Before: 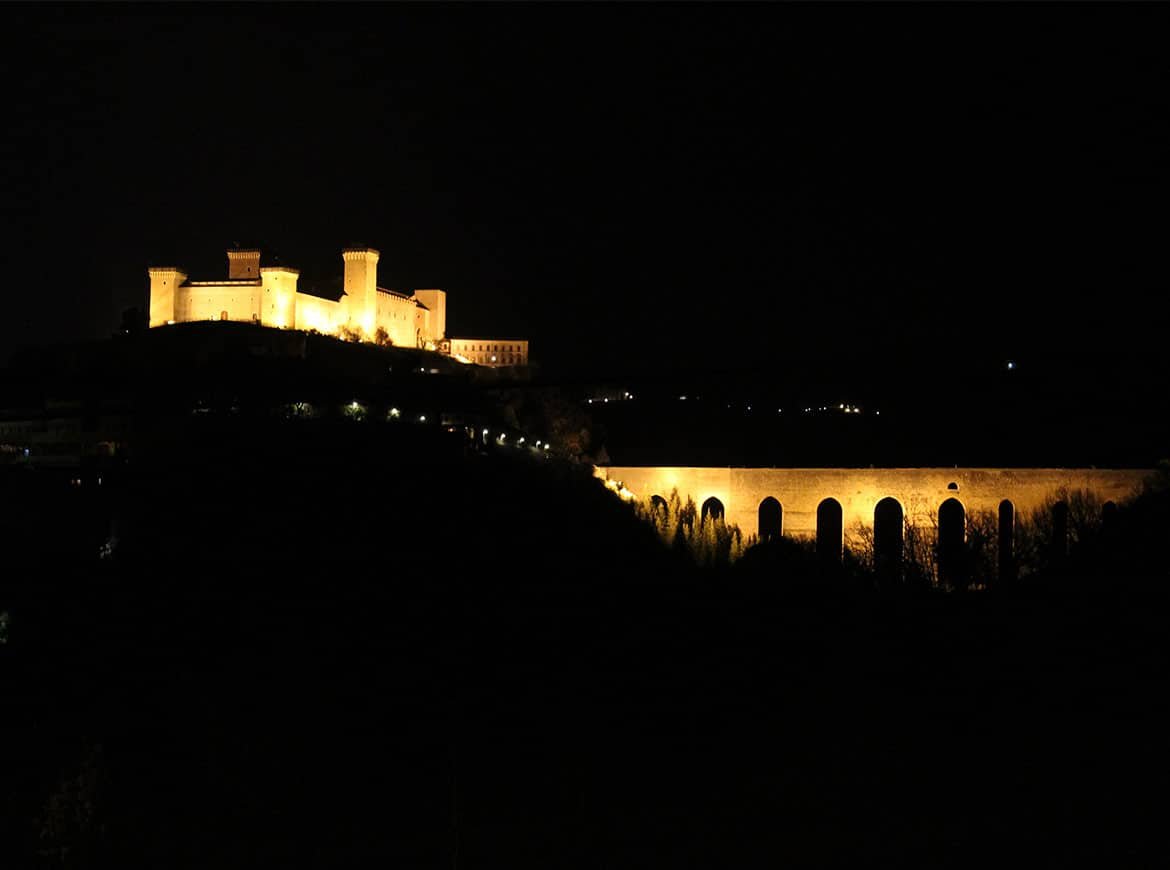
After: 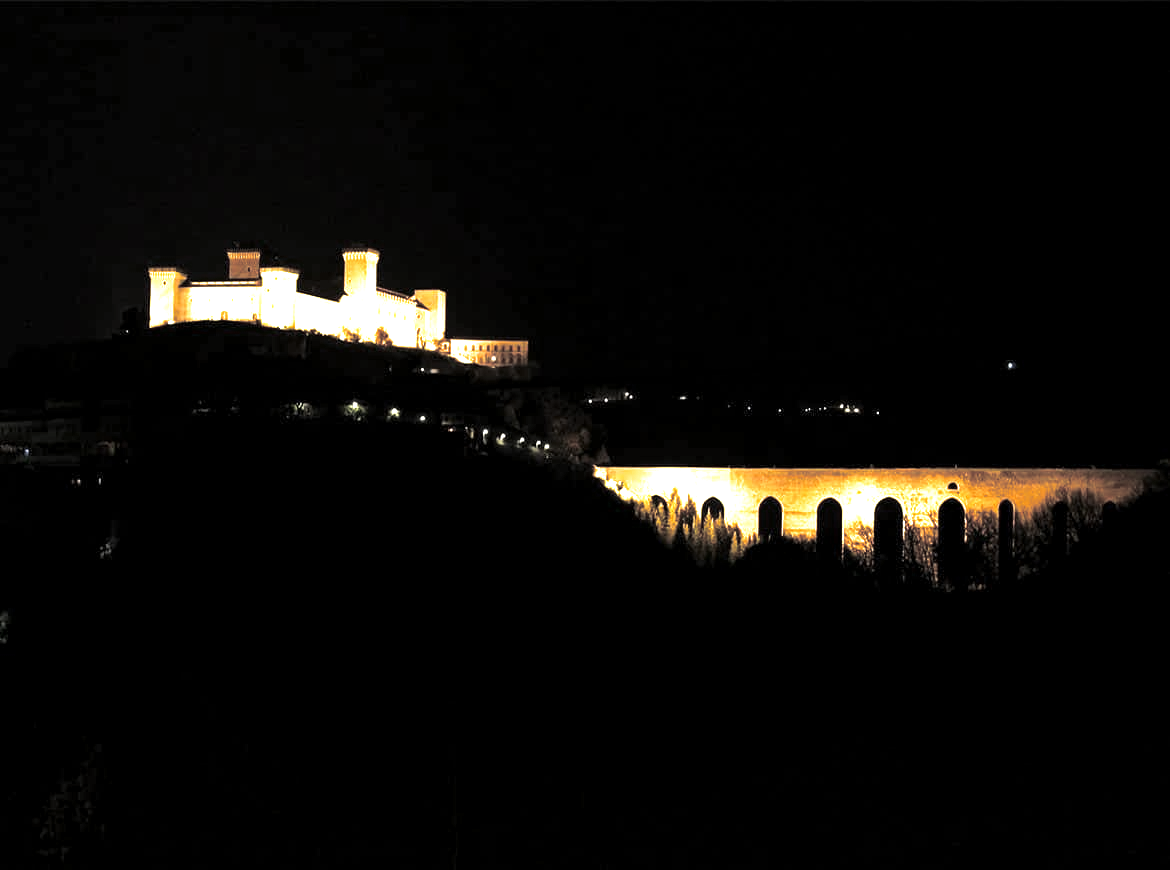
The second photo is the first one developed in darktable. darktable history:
exposure: black level correction 0.001, exposure 1.129 EV, compensate exposure bias true, compensate highlight preservation false
split-toning: shadows › hue 43.2°, shadows › saturation 0, highlights › hue 50.4°, highlights › saturation 1
